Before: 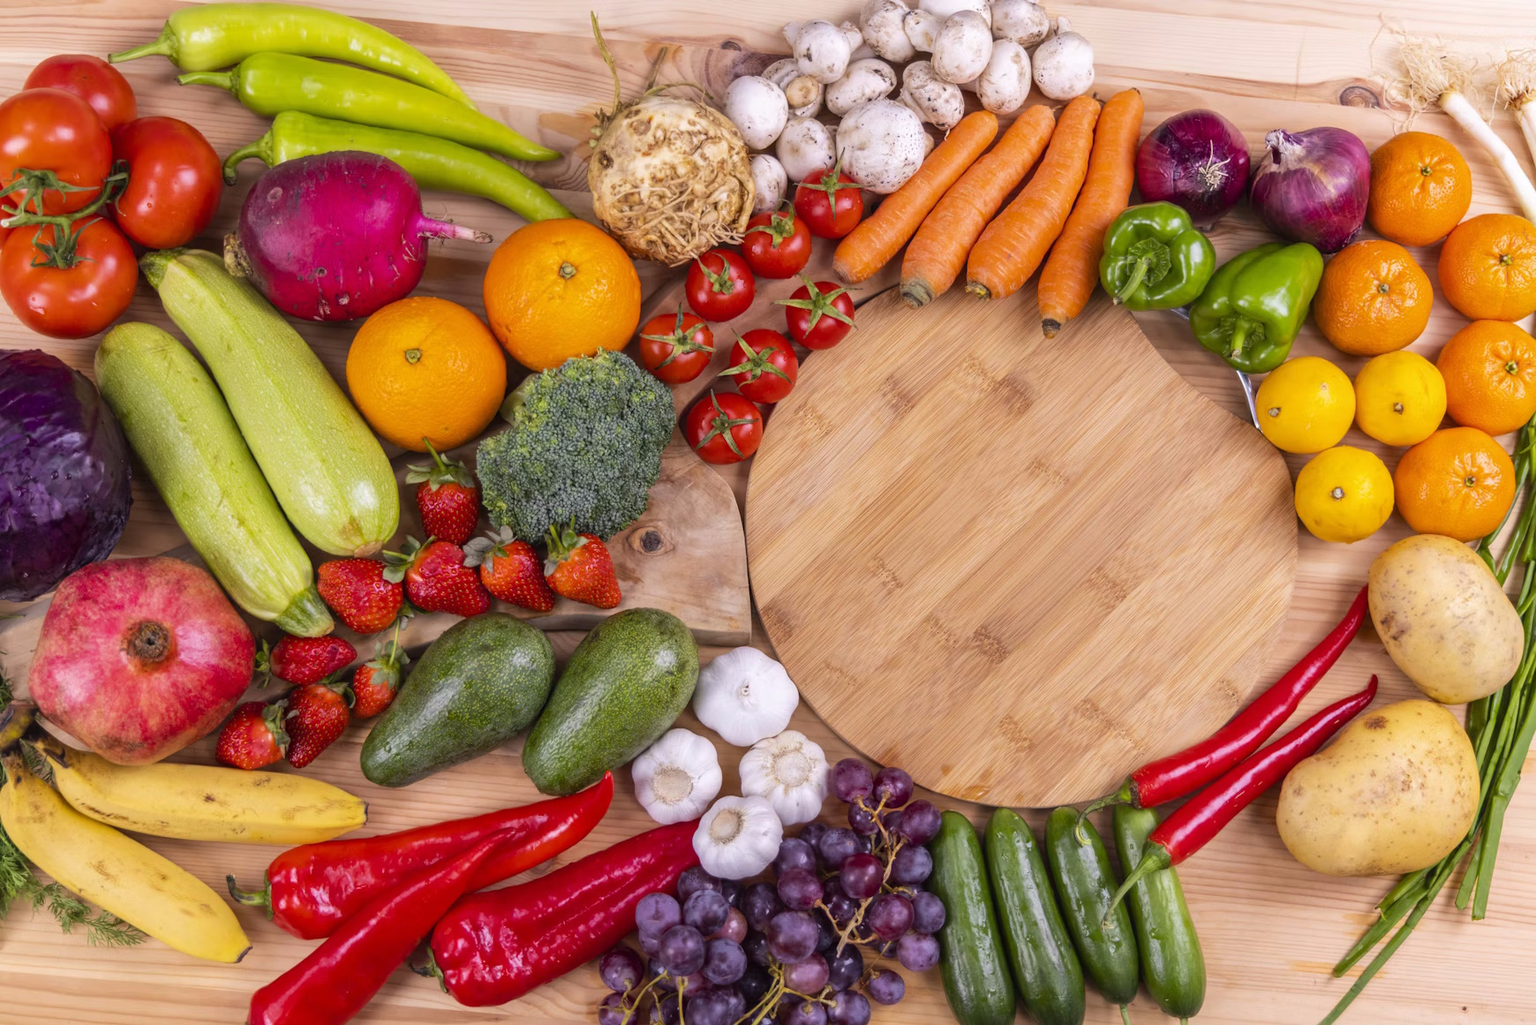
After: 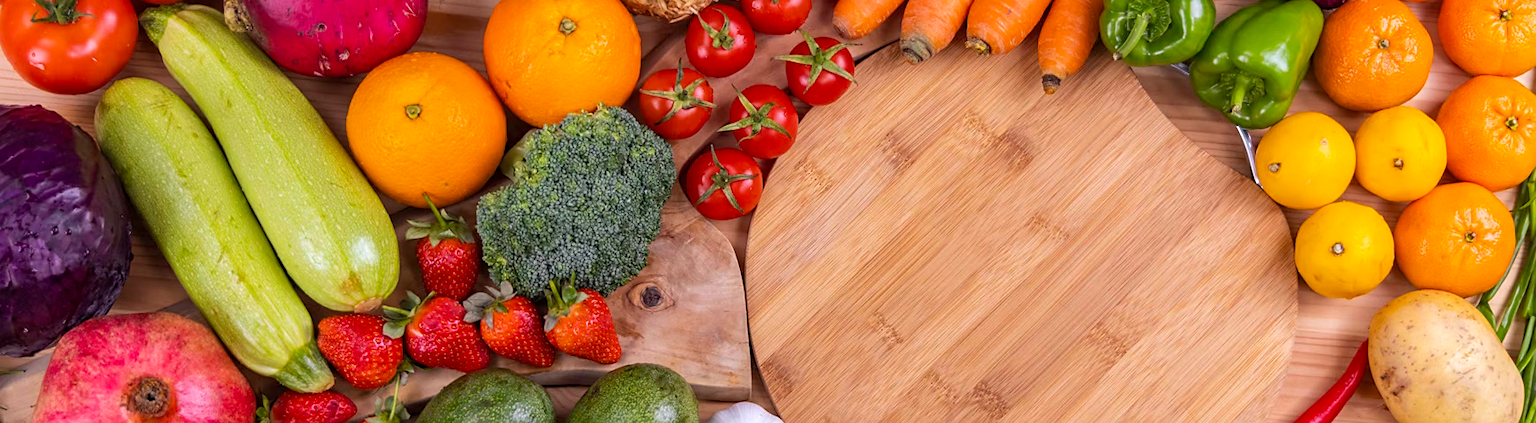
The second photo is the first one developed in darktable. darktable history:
crop and rotate: top 23.867%, bottom 34.725%
sharpen: radius 1.843, amount 0.405, threshold 1.623
haze removal: compatibility mode true, adaptive false
